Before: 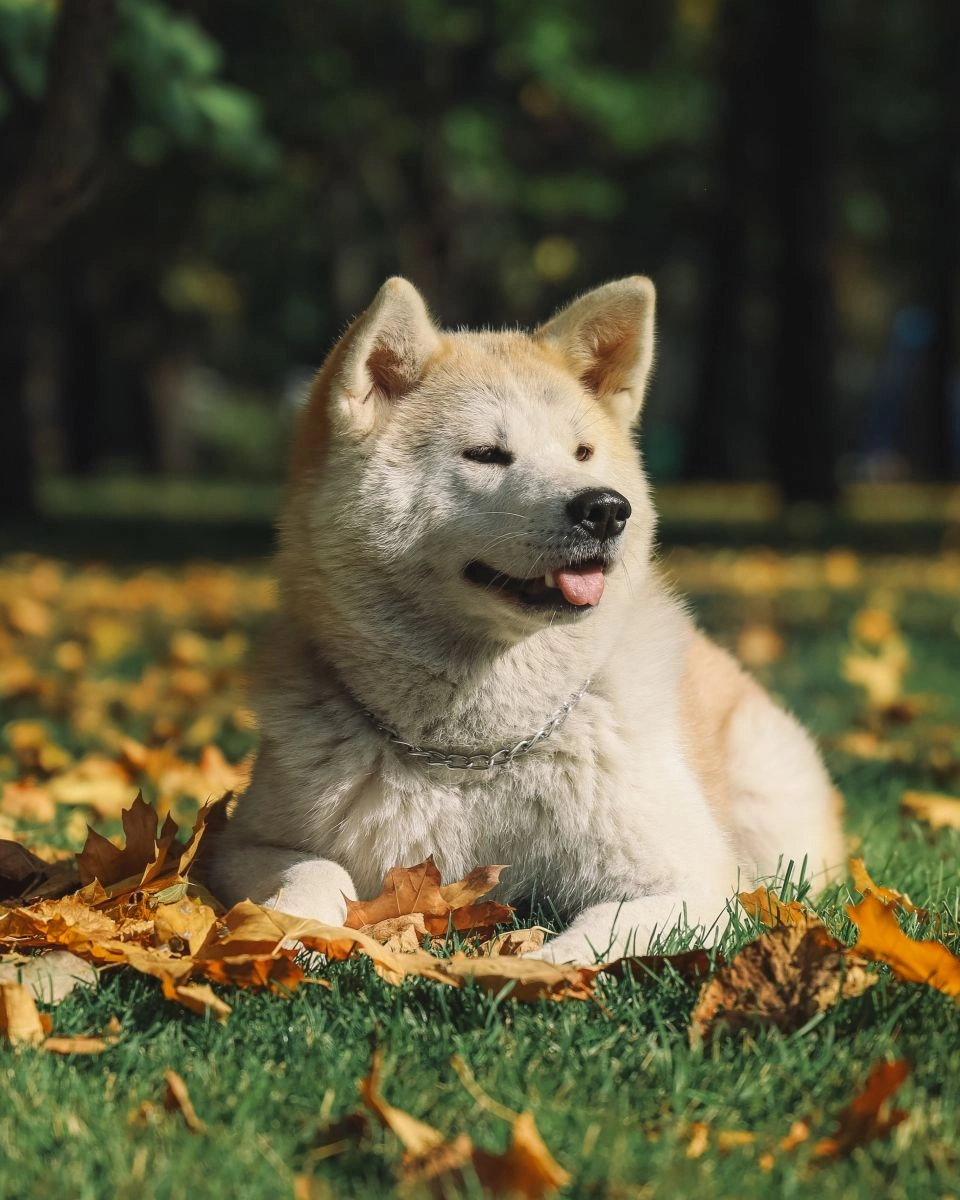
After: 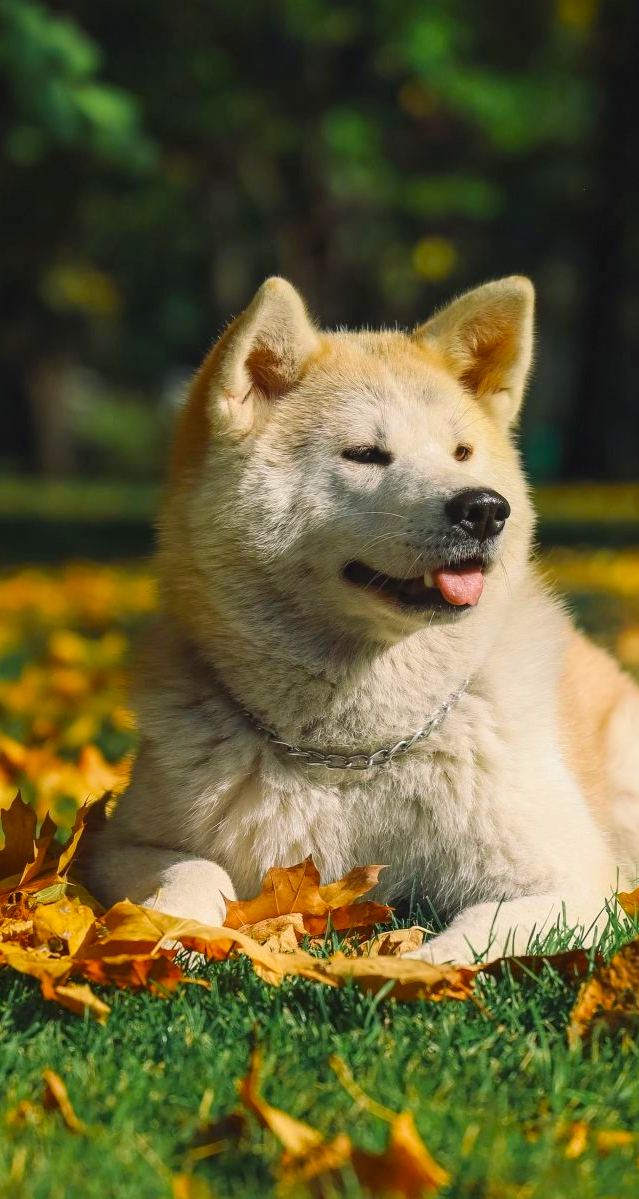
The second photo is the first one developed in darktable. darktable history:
crop and rotate: left 12.648%, right 20.685%
white balance: red 1, blue 1
velvia: strength 32%, mid-tones bias 0.2
